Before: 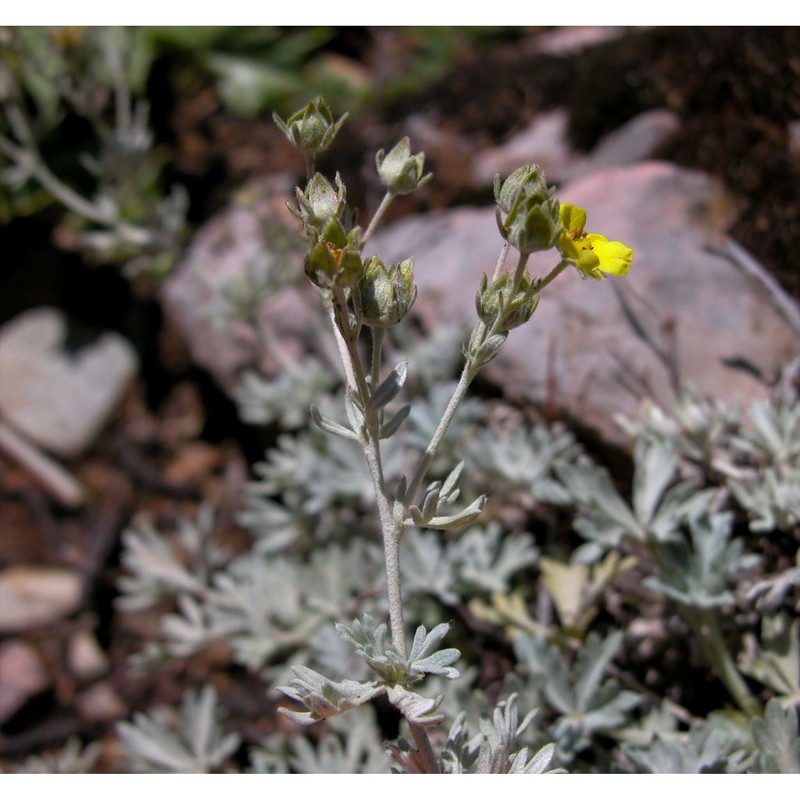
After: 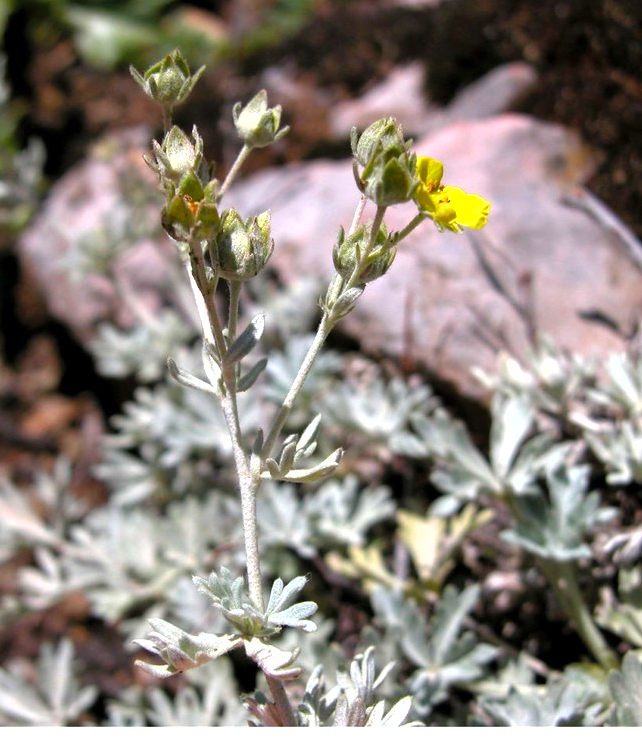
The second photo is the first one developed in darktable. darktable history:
crop and rotate: left 17.901%, top 5.987%, right 1.803%
levels: levels [0, 0.374, 0.749]
shadows and highlights: shadows 25.22, highlights -24.81
tone equalizer: mask exposure compensation -0.494 EV
